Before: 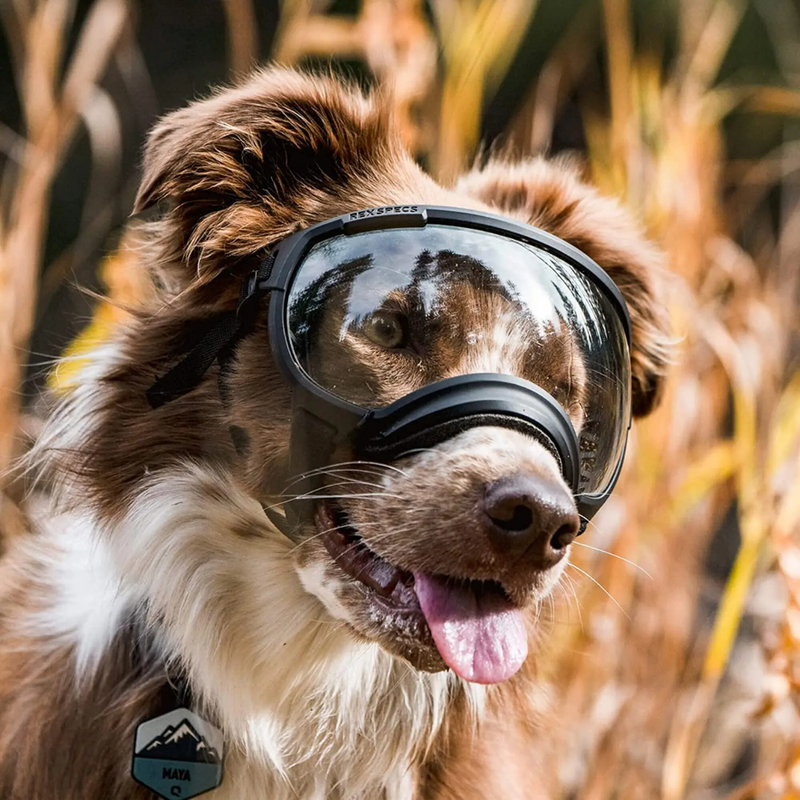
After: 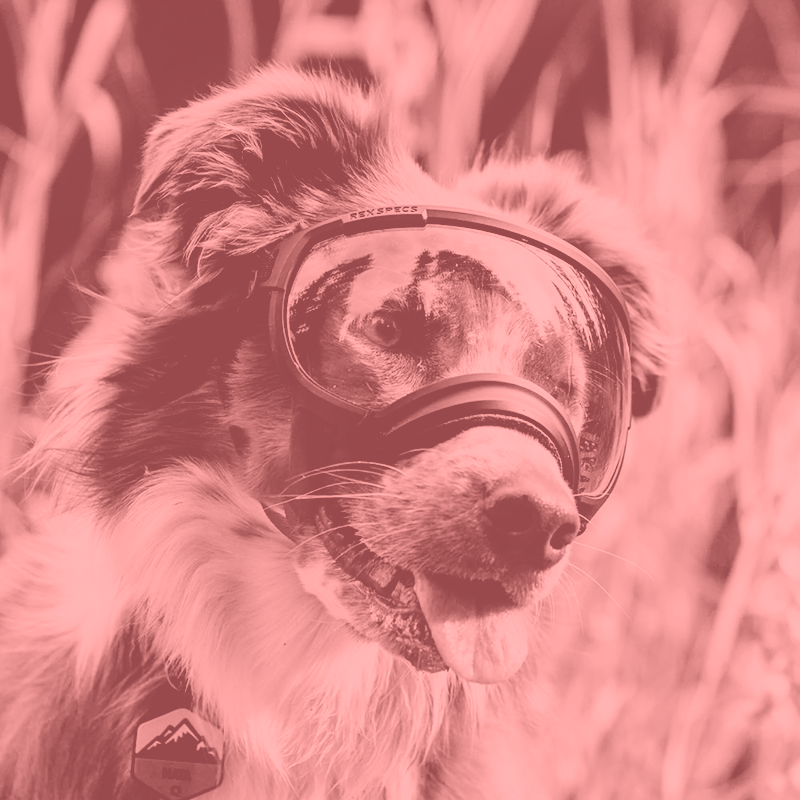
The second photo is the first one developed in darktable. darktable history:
filmic rgb: black relative exposure -4.58 EV, white relative exposure 4.8 EV, threshold 3 EV, hardness 2.36, latitude 36.07%, contrast 1.048, highlights saturation mix 1.32%, shadows ↔ highlights balance 1.25%, color science v4 (2020), enable highlight reconstruction true
colorize: saturation 51%, source mix 50.67%, lightness 50.67%
contrast brightness saturation: saturation 0.5
